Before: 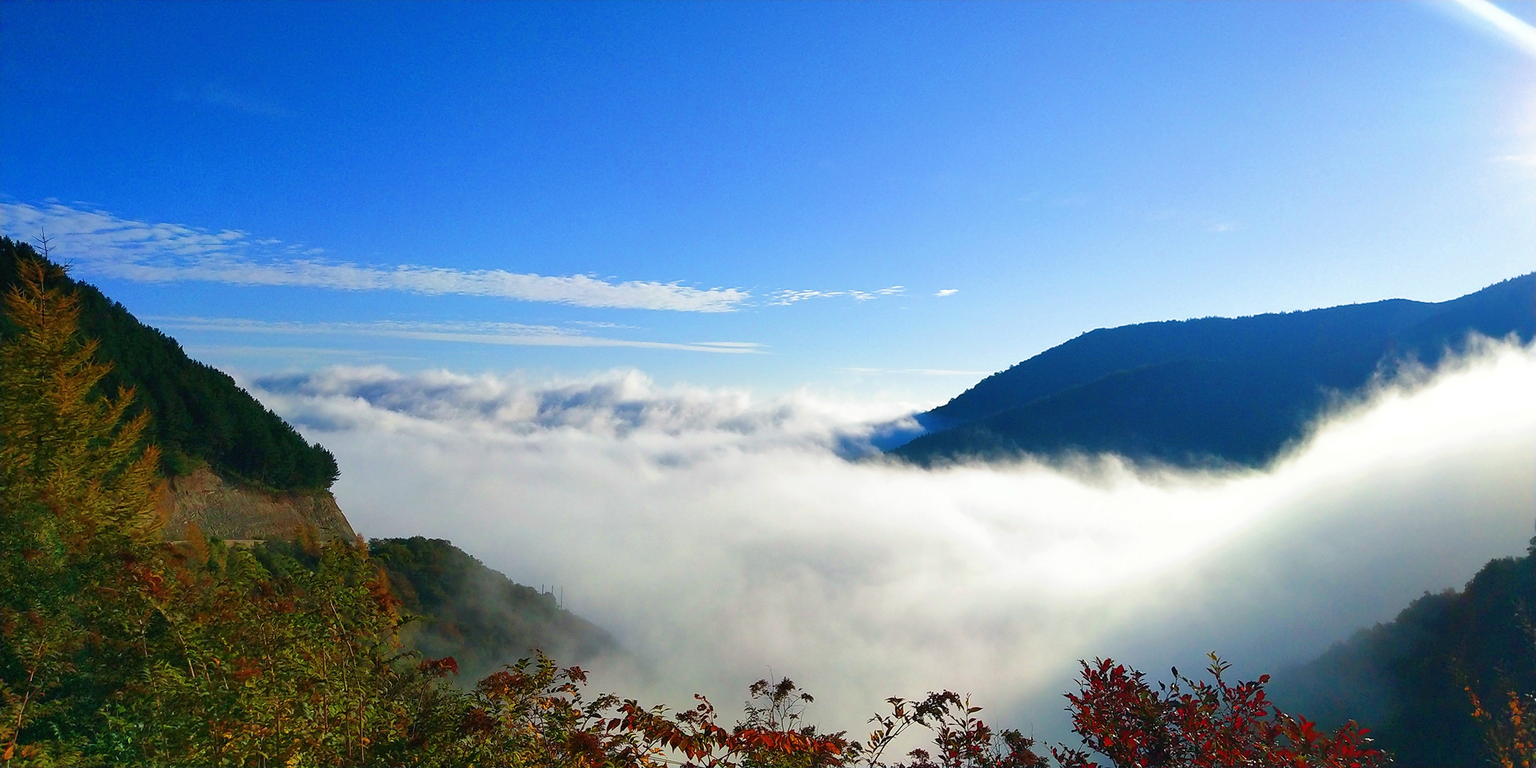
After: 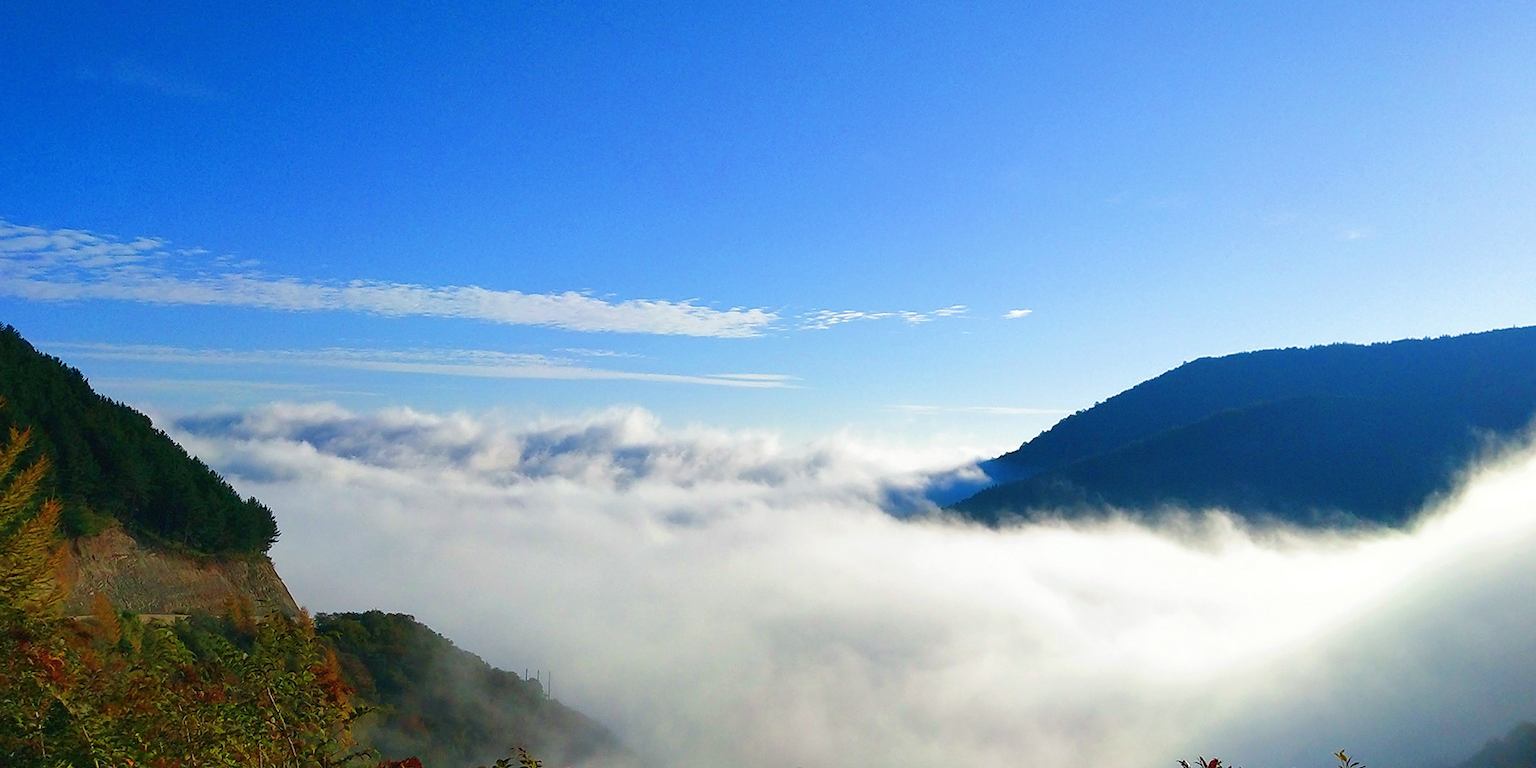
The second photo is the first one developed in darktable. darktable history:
crop and rotate: left 7.196%, top 4.574%, right 10.605%, bottom 13.178%
white balance: emerald 1
